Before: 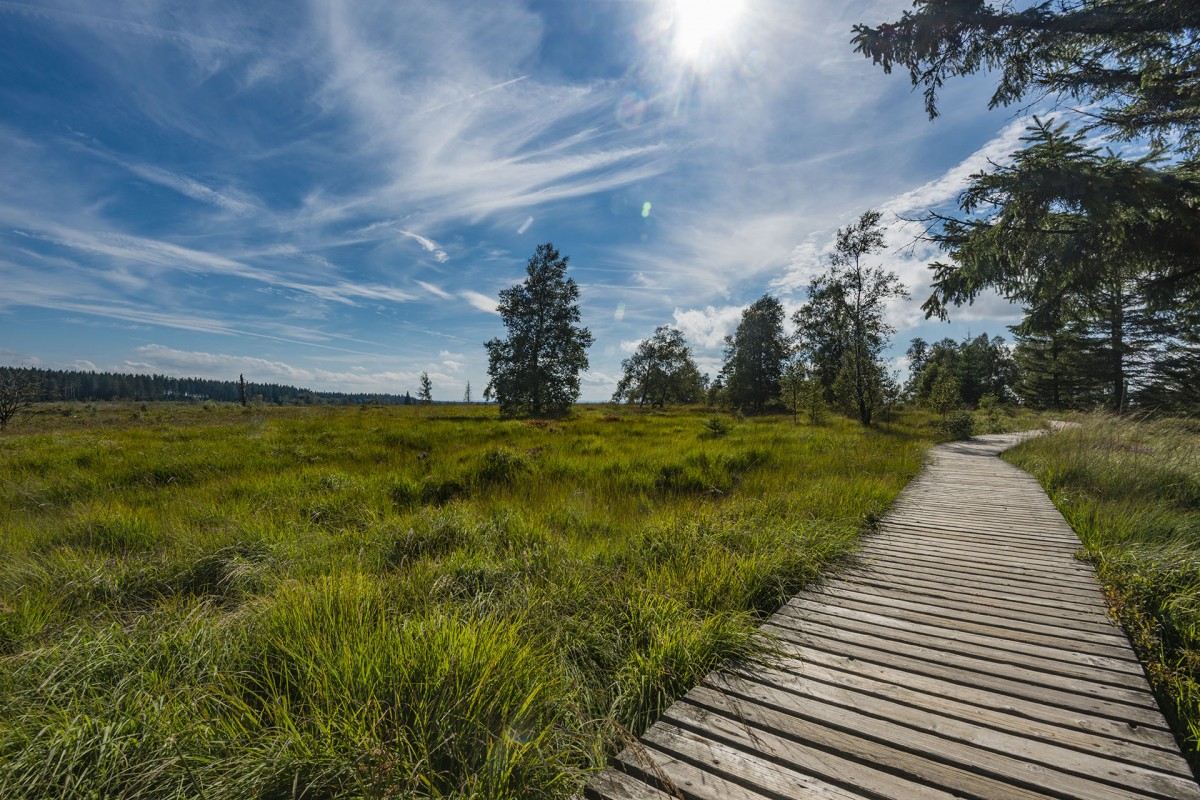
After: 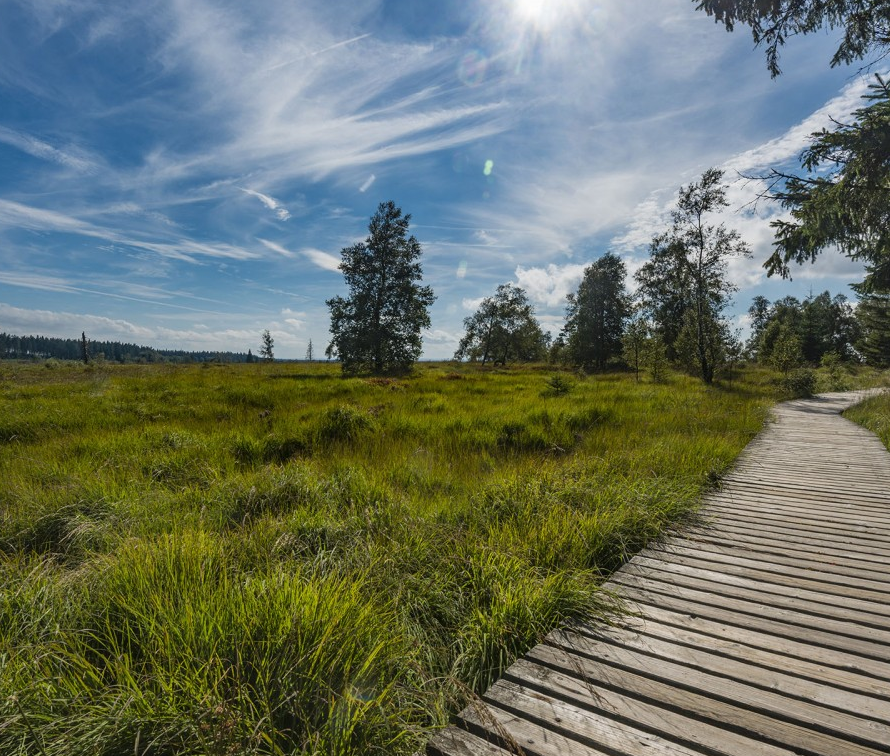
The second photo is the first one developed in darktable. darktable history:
crop and rotate: left 13.226%, top 5.391%, right 12.552%
